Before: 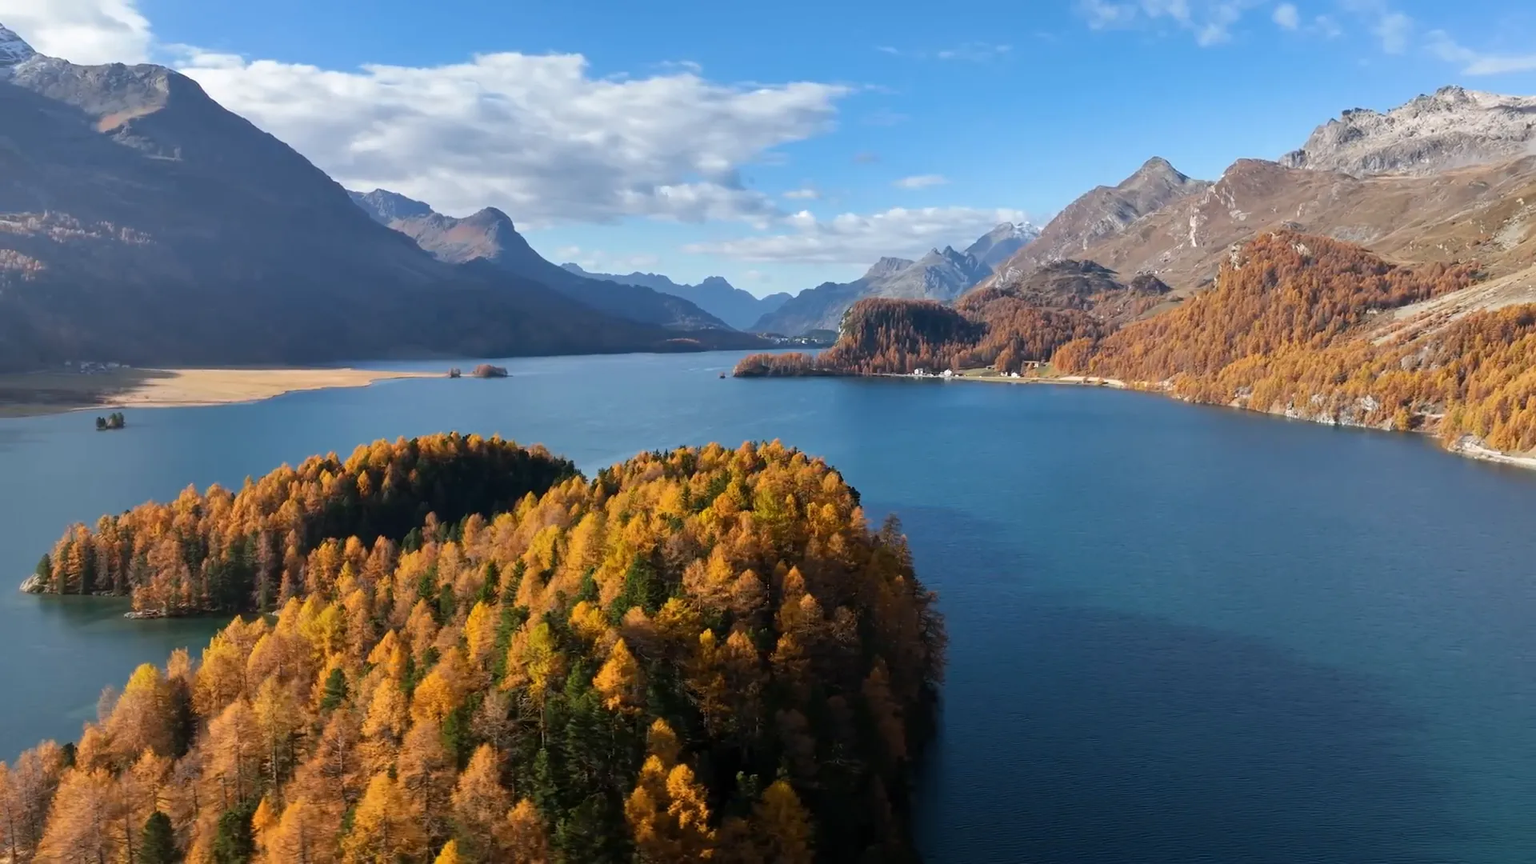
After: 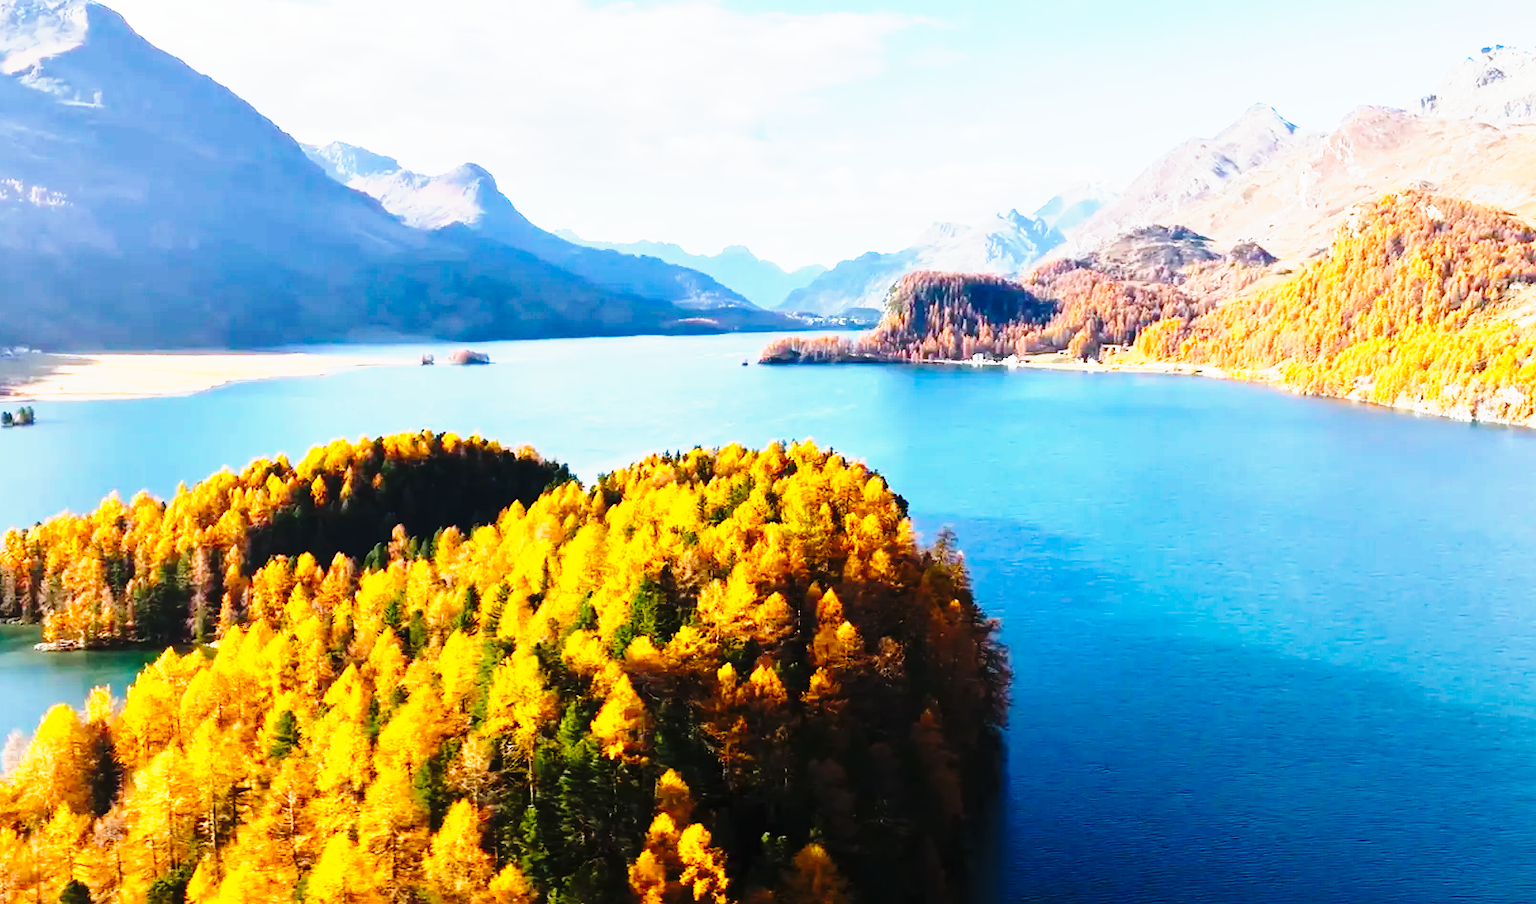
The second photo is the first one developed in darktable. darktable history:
exposure: exposure 0.606 EV, compensate highlight preservation false
crop: left 6.24%, top 8.202%, right 9.533%, bottom 3.633%
levels: levels [0, 0.51, 1]
tone curve: curves: ch0 [(0, 0.018) (0.162, 0.128) (0.434, 0.478) (0.667, 0.785) (0.819, 0.943) (1, 0.991)]; ch1 [(0, 0) (0.402, 0.36) (0.476, 0.449) (0.506, 0.505) (0.523, 0.518) (0.579, 0.626) (0.641, 0.668) (0.693, 0.745) (0.861, 0.934) (1, 1)]; ch2 [(0, 0) (0.424, 0.388) (0.483, 0.472) (0.503, 0.505) (0.521, 0.519) (0.547, 0.581) (0.582, 0.648) (0.699, 0.759) (0.997, 0.858)], preserve colors none
base curve: curves: ch0 [(0, 0) (0.028, 0.03) (0.121, 0.232) (0.46, 0.748) (0.859, 0.968) (1, 1)], preserve colors none
contrast brightness saturation: saturation -0.087
color balance rgb: perceptual saturation grading › global saturation 29.545%, global vibrance 20%
